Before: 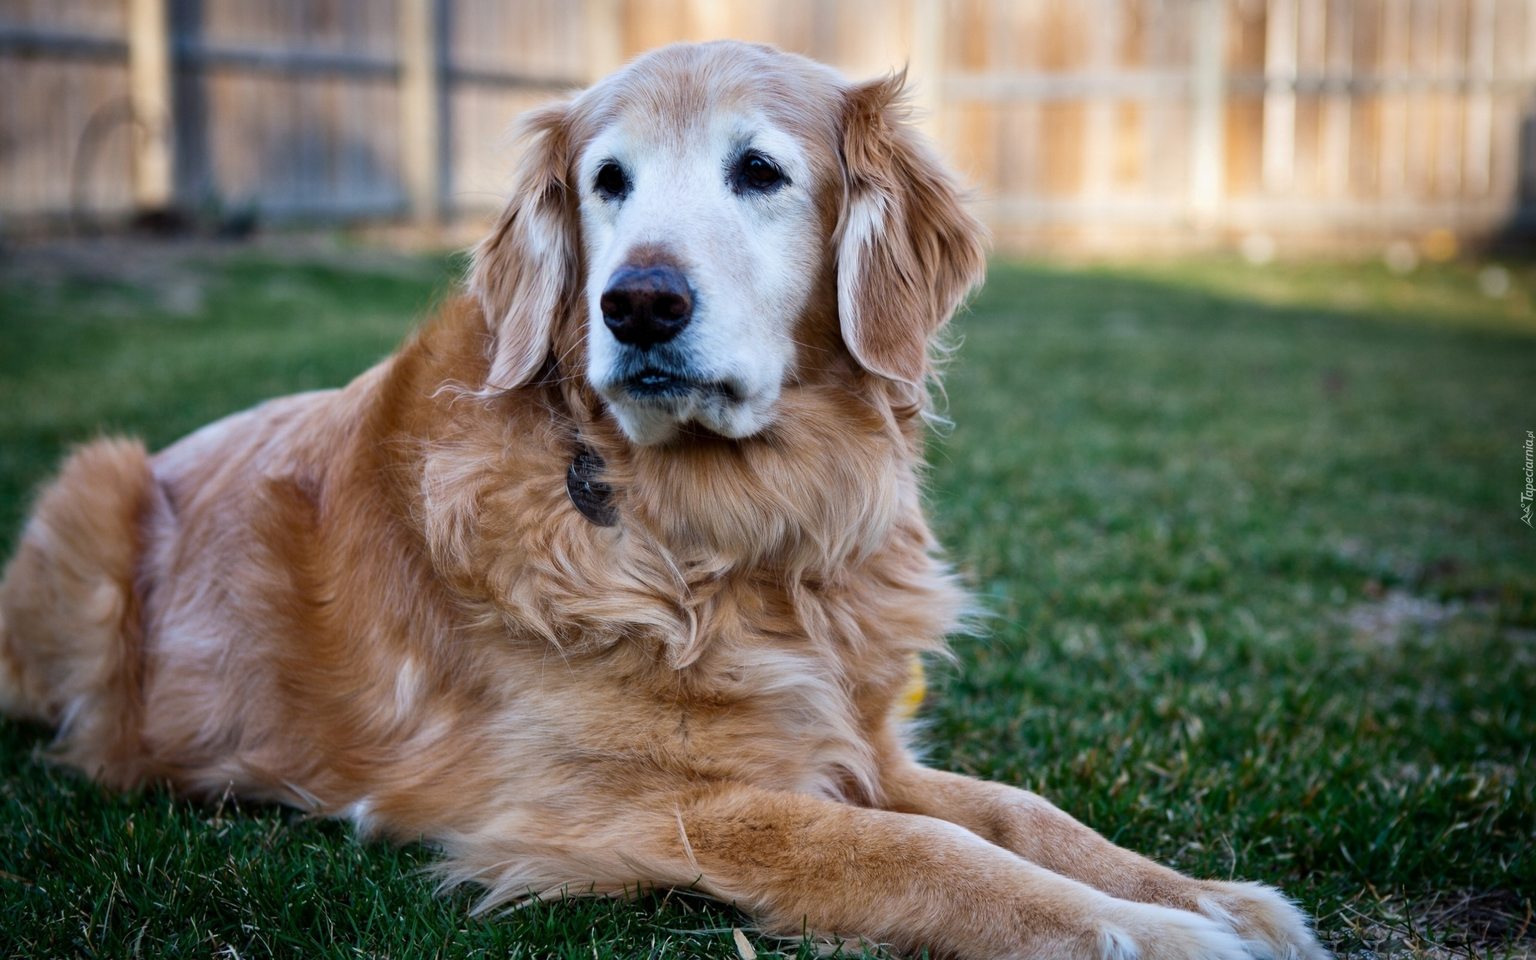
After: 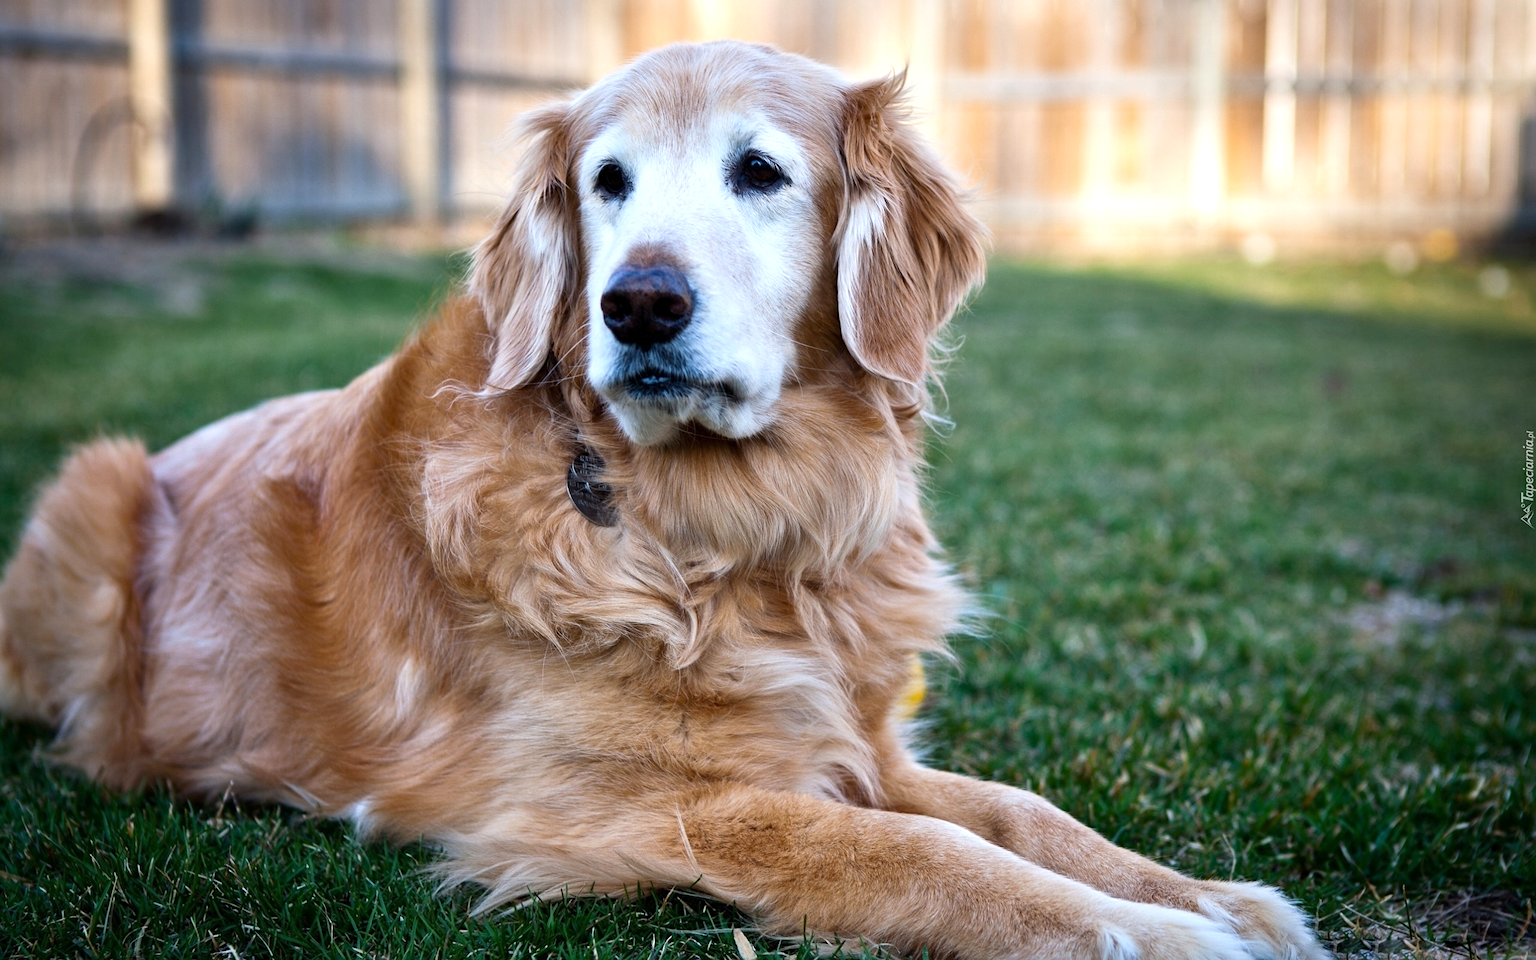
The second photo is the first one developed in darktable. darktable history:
exposure: exposure 0.426 EV, compensate highlight preservation false
sharpen: amount 0.2
